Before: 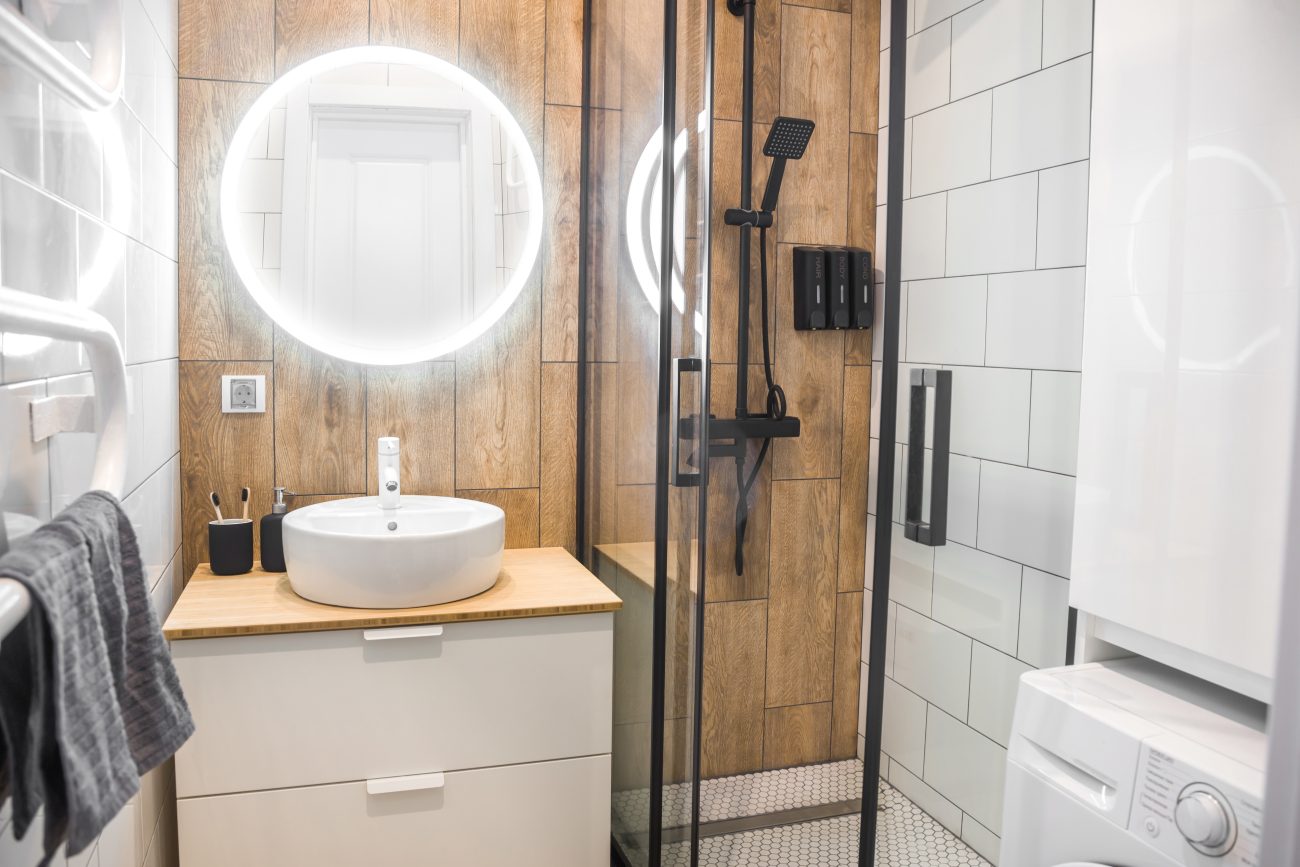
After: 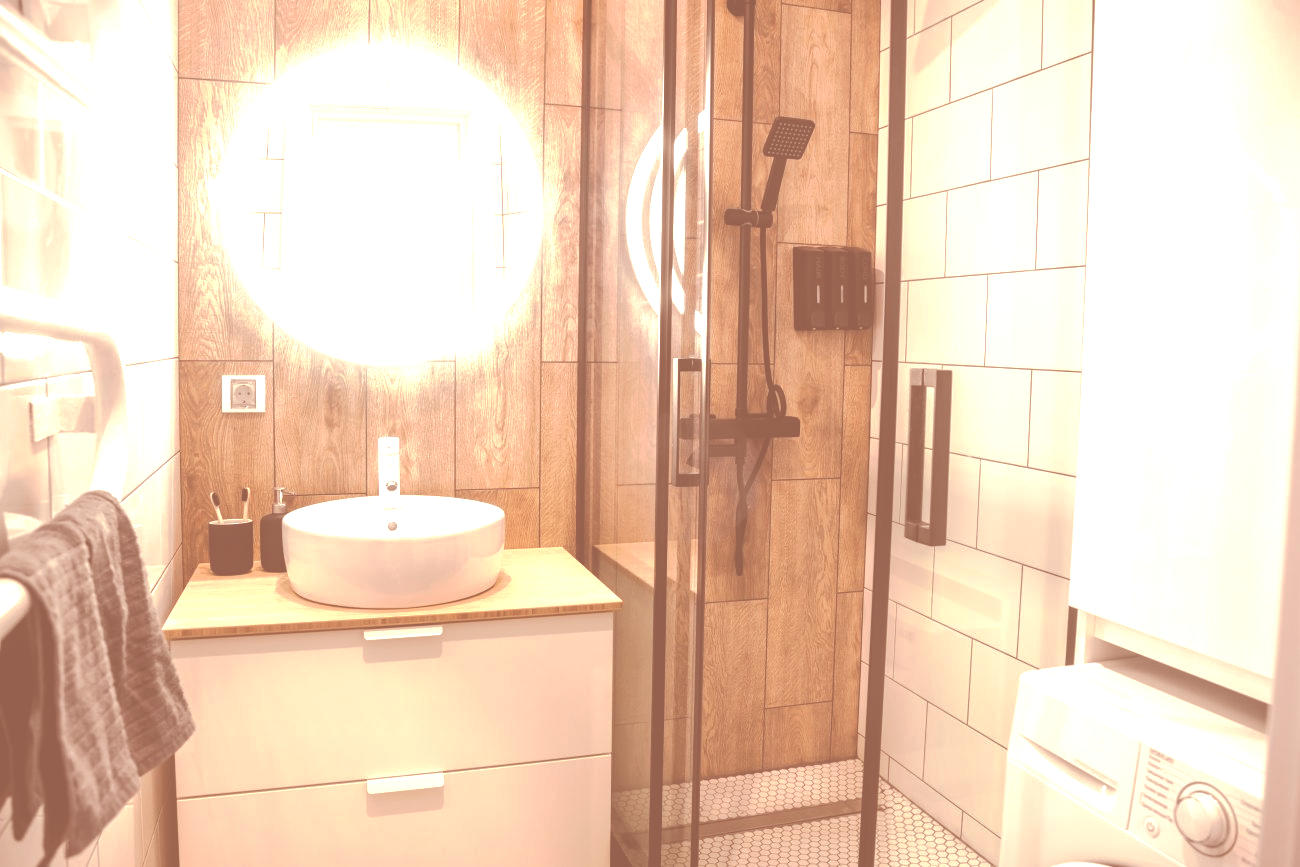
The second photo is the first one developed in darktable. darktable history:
tone curve: curves: ch0 [(0, 0) (0.003, 0.464) (0.011, 0.464) (0.025, 0.464) (0.044, 0.464) (0.069, 0.464) (0.1, 0.463) (0.136, 0.463) (0.177, 0.464) (0.224, 0.469) (0.277, 0.482) (0.335, 0.501) (0.399, 0.53) (0.468, 0.567) (0.543, 0.61) (0.623, 0.663) (0.709, 0.718) (0.801, 0.779) (0.898, 0.842) (1, 1)], preserve colors none
white balance: red 1.029, blue 0.92
exposure: black level correction 0, exposure 0.7 EV, compensate highlight preservation false
color correction: highlights a* 9.03, highlights b* 8.71, shadows a* 40, shadows b* 40, saturation 0.8
